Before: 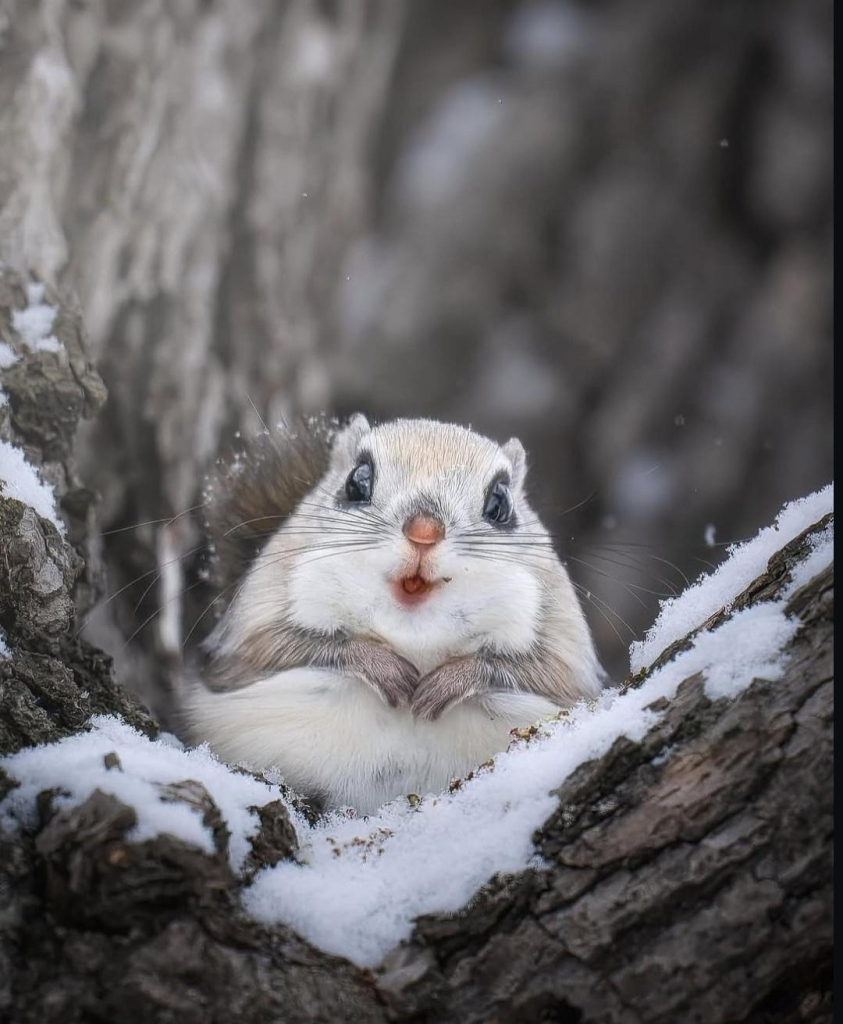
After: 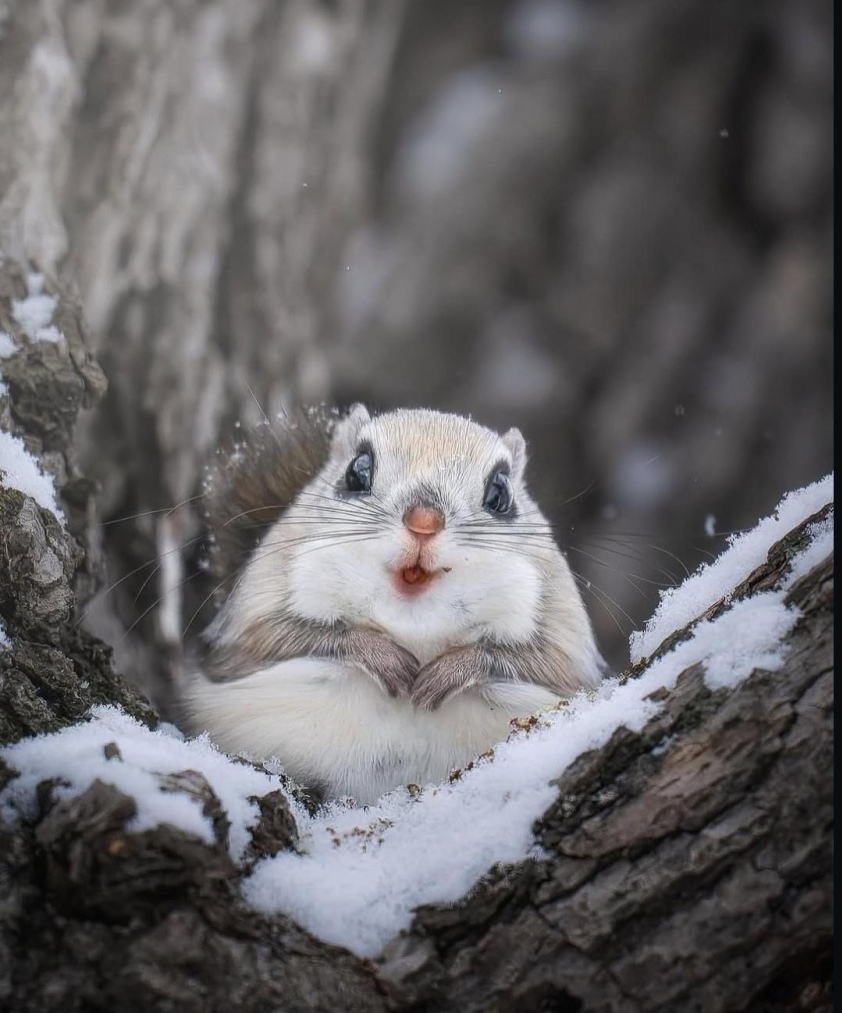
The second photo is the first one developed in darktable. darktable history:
crop: top 1.049%, right 0.001%
exposure: exposure -0.072 EV, compensate highlight preservation false
